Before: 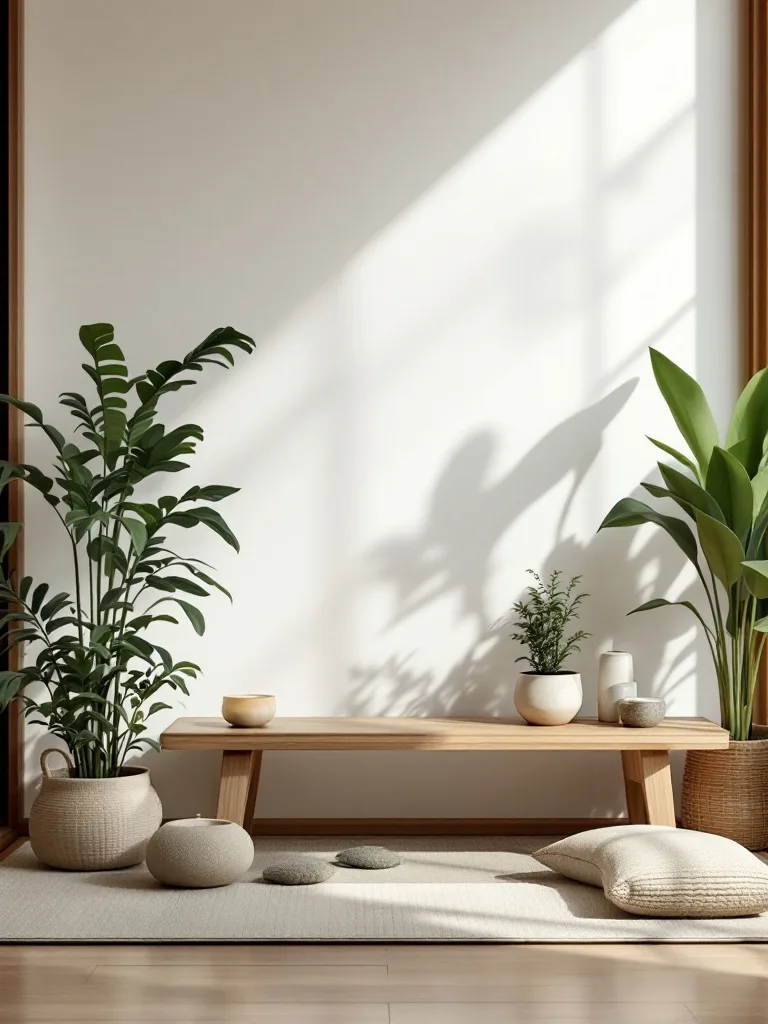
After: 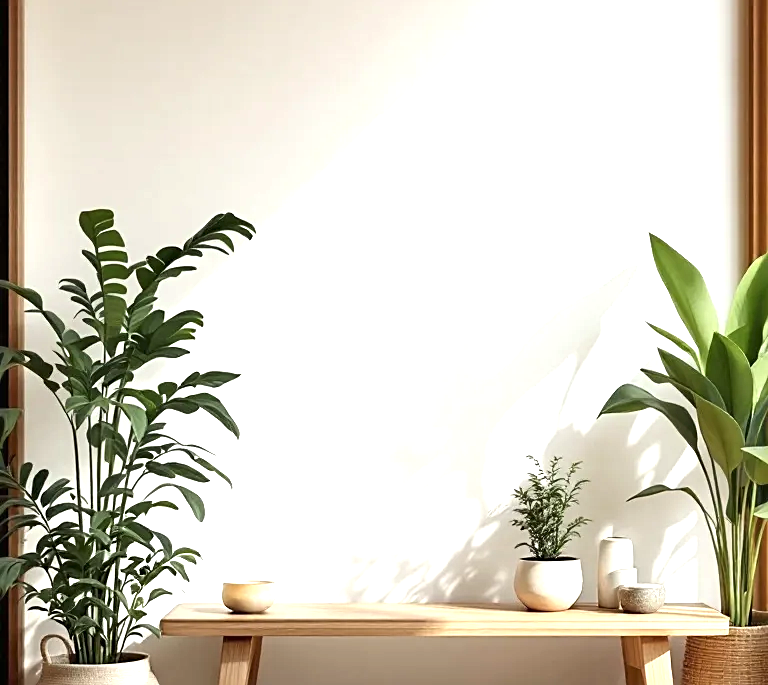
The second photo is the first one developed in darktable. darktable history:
exposure: black level correction 0, exposure 0.95 EV, compensate exposure bias true, compensate highlight preservation false
crop: top 11.159%, bottom 21.888%
sharpen: radius 2.217, amount 0.378, threshold 0.112
